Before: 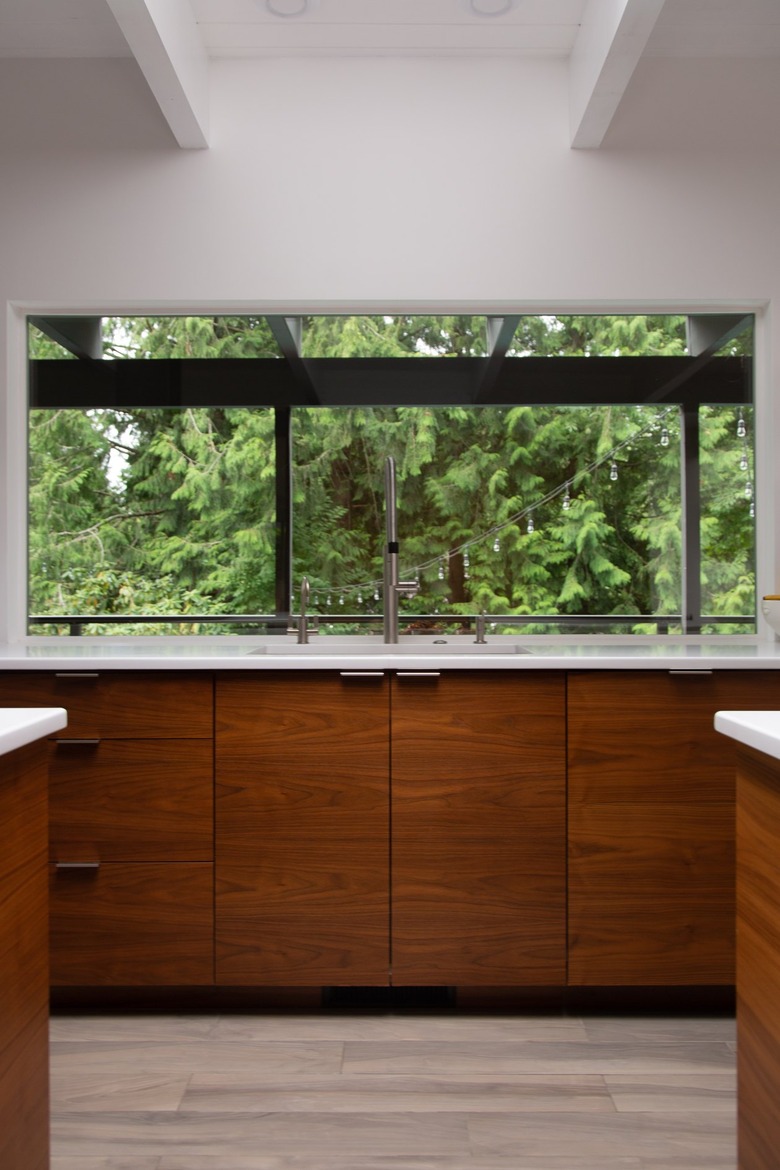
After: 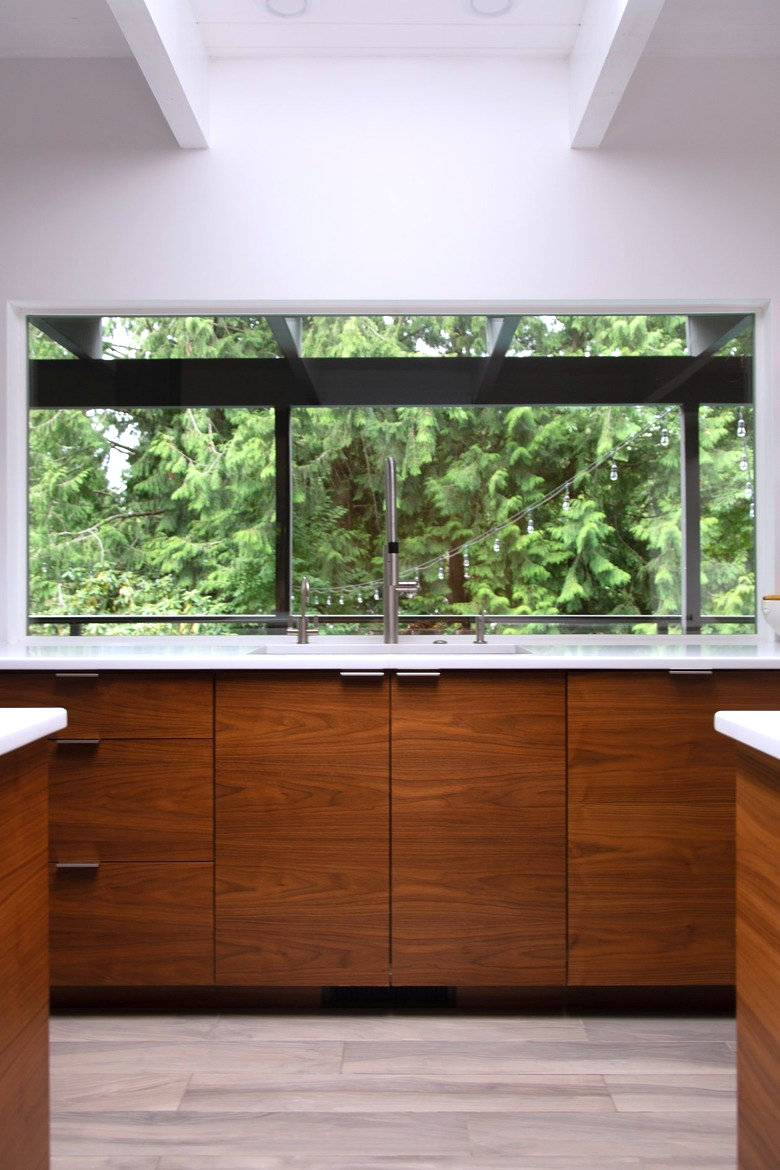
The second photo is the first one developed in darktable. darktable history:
color calibration: illuminant as shot in camera, x 0.358, y 0.373, temperature 4628.91 K
exposure: black level correction 0, exposure 0.6 EV, compensate exposure bias true, compensate highlight preservation false
